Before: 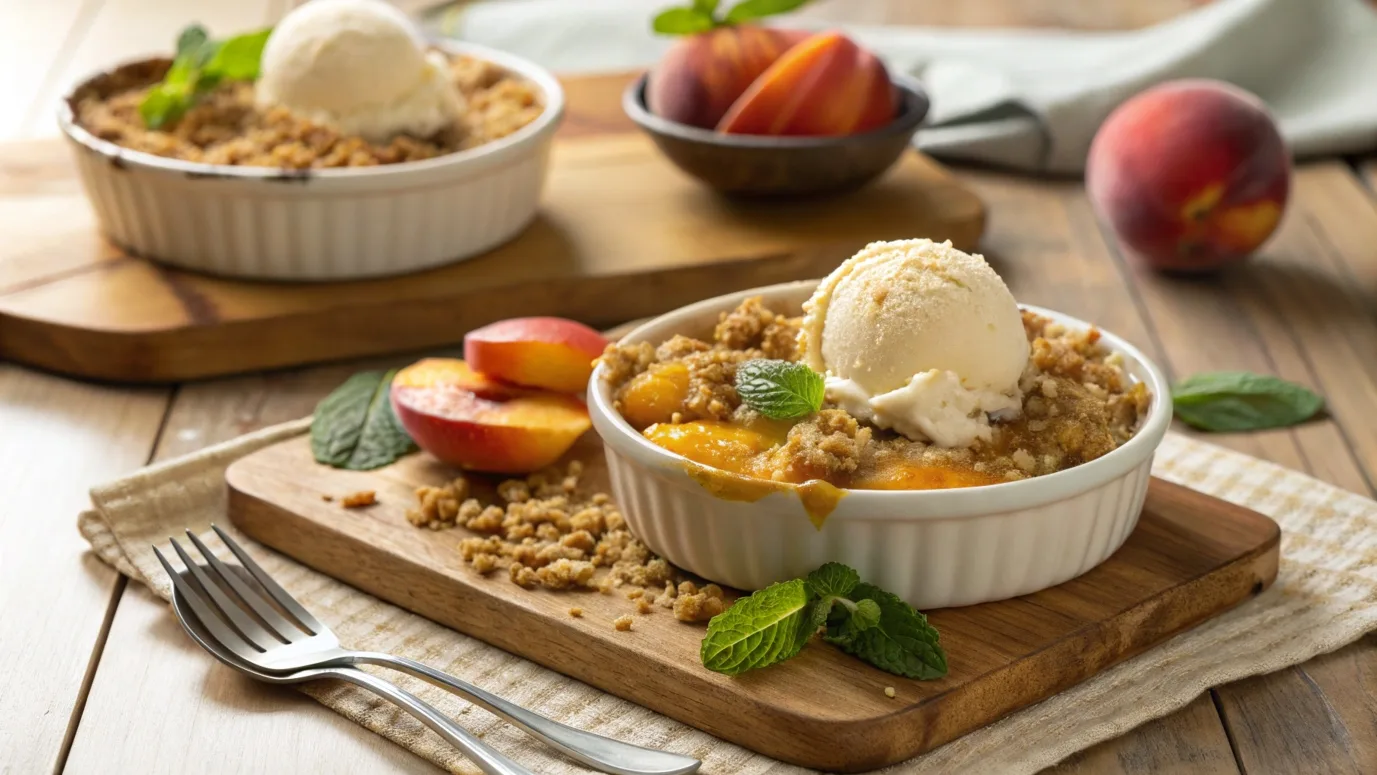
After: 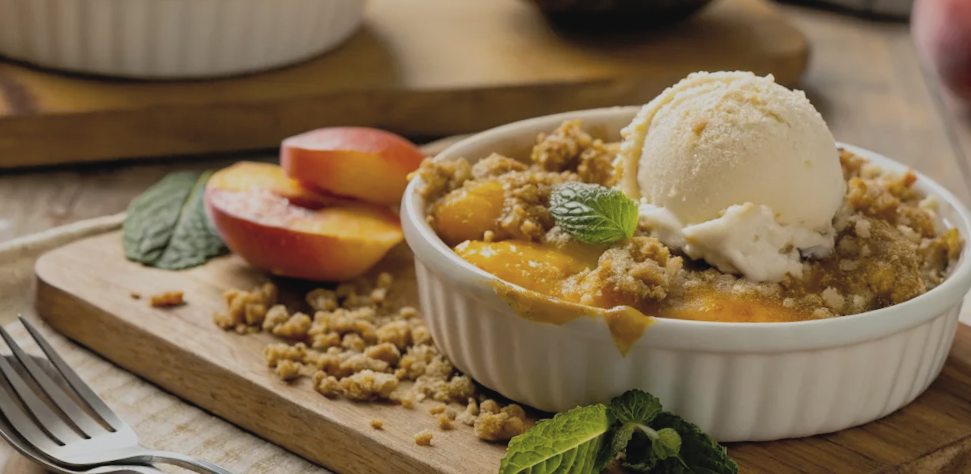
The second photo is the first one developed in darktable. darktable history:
shadows and highlights: on, module defaults
crop and rotate: angle -3.37°, left 9.79%, top 20.73%, right 12.42%, bottom 11.82%
contrast brightness saturation: contrast -0.05, saturation -0.41
tone equalizer: on, module defaults
exposure: exposure -0.116 EV, compensate exposure bias true, compensate highlight preservation false
filmic rgb: black relative exposure -7.75 EV, white relative exposure 4.4 EV, threshold 3 EV, target black luminance 0%, hardness 3.76, latitude 50.51%, contrast 1.074, highlights saturation mix 10%, shadows ↔ highlights balance -0.22%, color science v4 (2020), enable highlight reconstruction true
